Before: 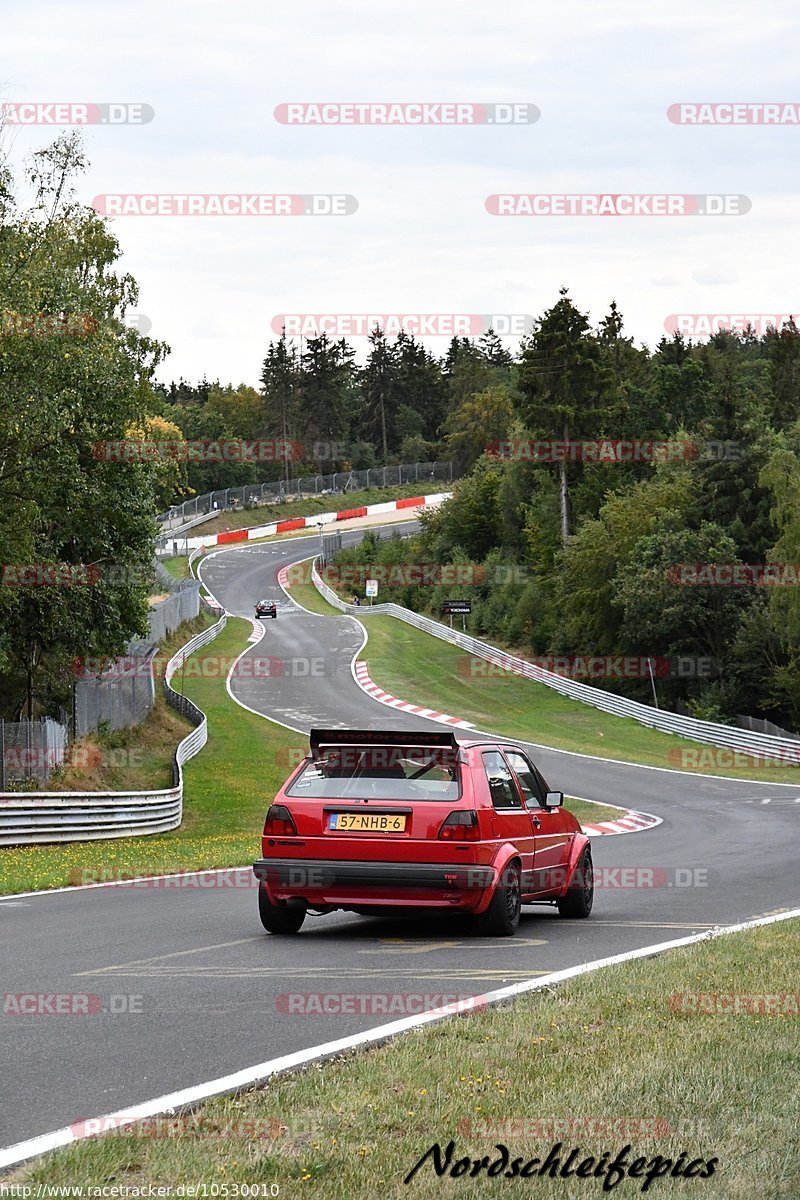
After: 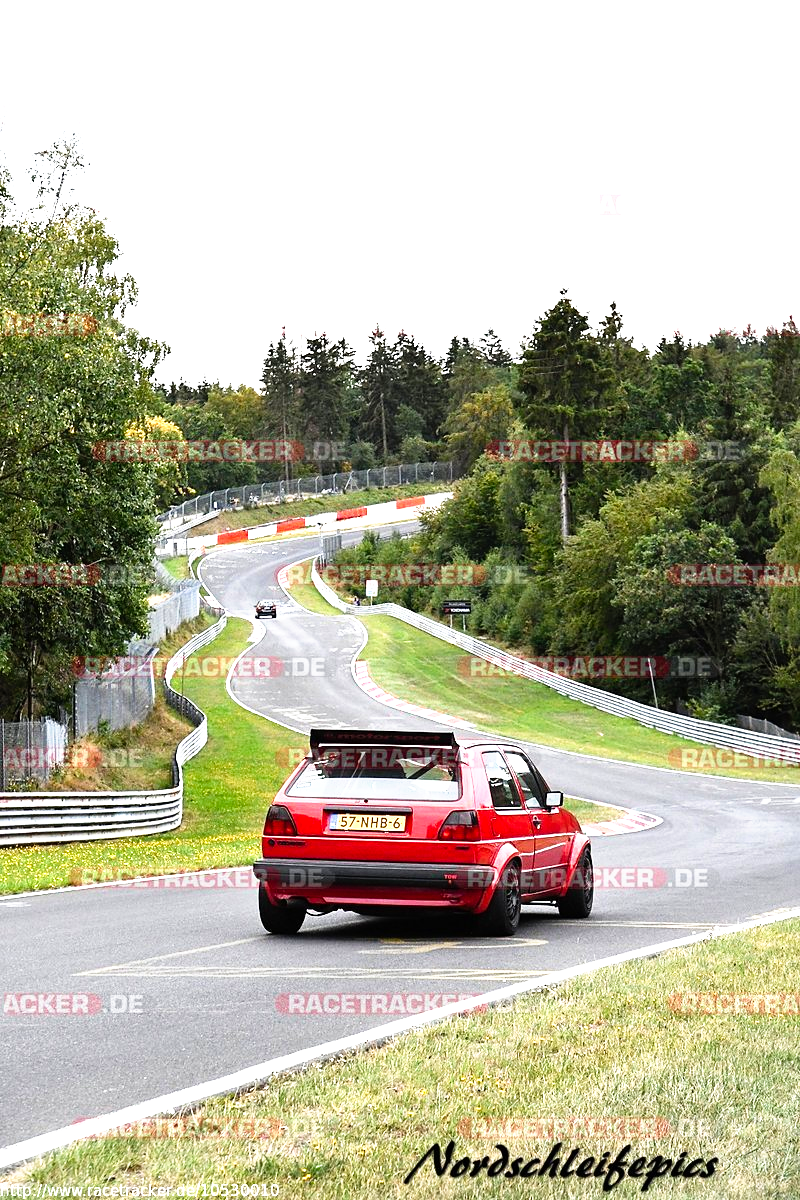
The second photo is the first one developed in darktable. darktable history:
tone curve: curves: ch0 [(0, 0) (0.003, 0.001) (0.011, 0.005) (0.025, 0.011) (0.044, 0.02) (0.069, 0.031) (0.1, 0.045) (0.136, 0.078) (0.177, 0.124) (0.224, 0.18) (0.277, 0.245) (0.335, 0.315) (0.399, 0.393) (0.468, 0.477) (0.543, 0.569) (0.623, 0.666) (0.709, 0.771) (0.801, 0.871) (0.898, 0.965) (1, 1)], preserve colors none
exposure: exposure 1.001 EV, compensate highlight preservation false
